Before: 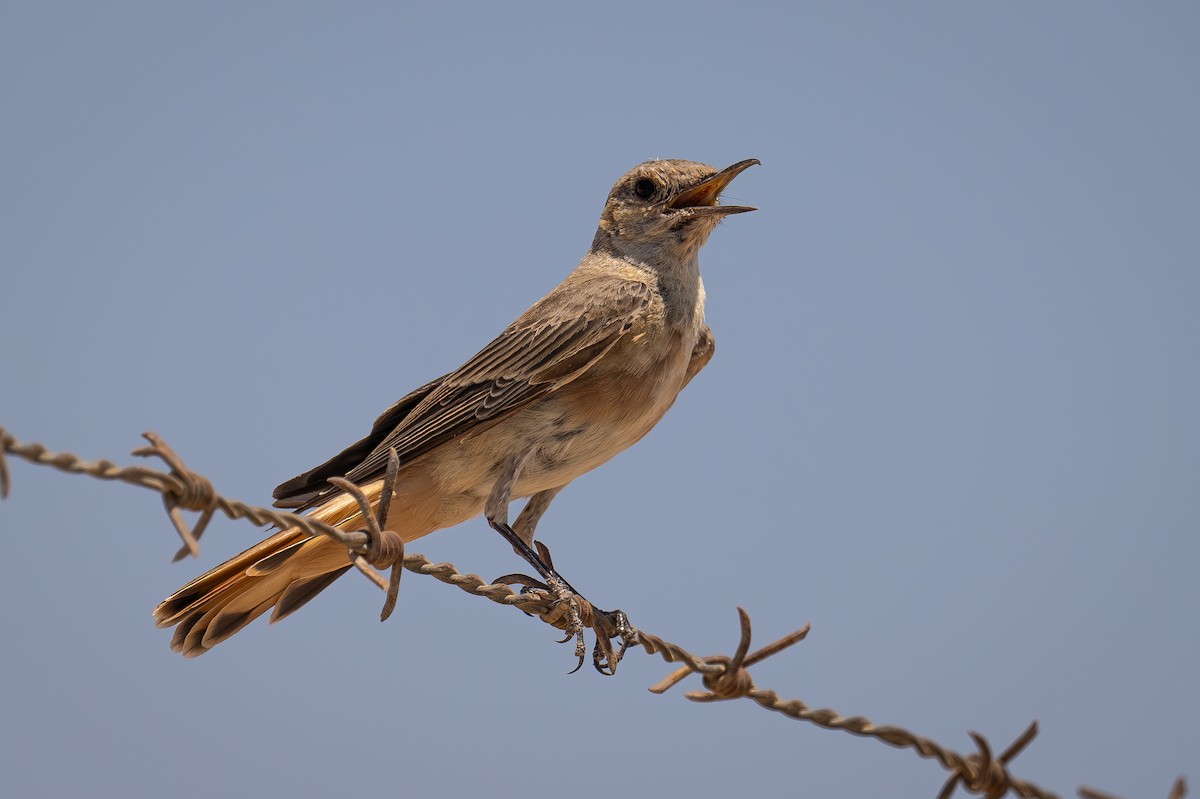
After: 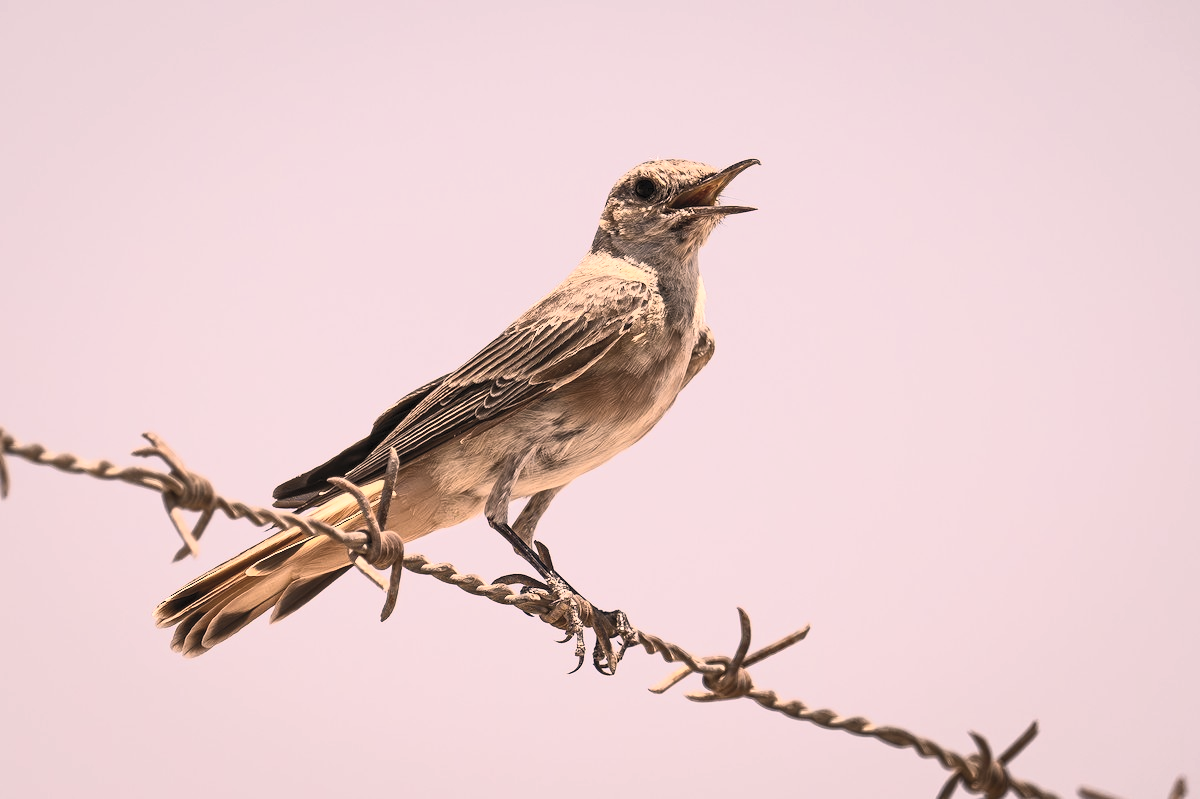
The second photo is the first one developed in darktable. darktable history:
white balance: red 1, blue 1
contrast brightness saturation: contrast 0.57, brightness 0.57, saturation -0.34
color correction: highlights a* 11.96, highlights b* 11.58
